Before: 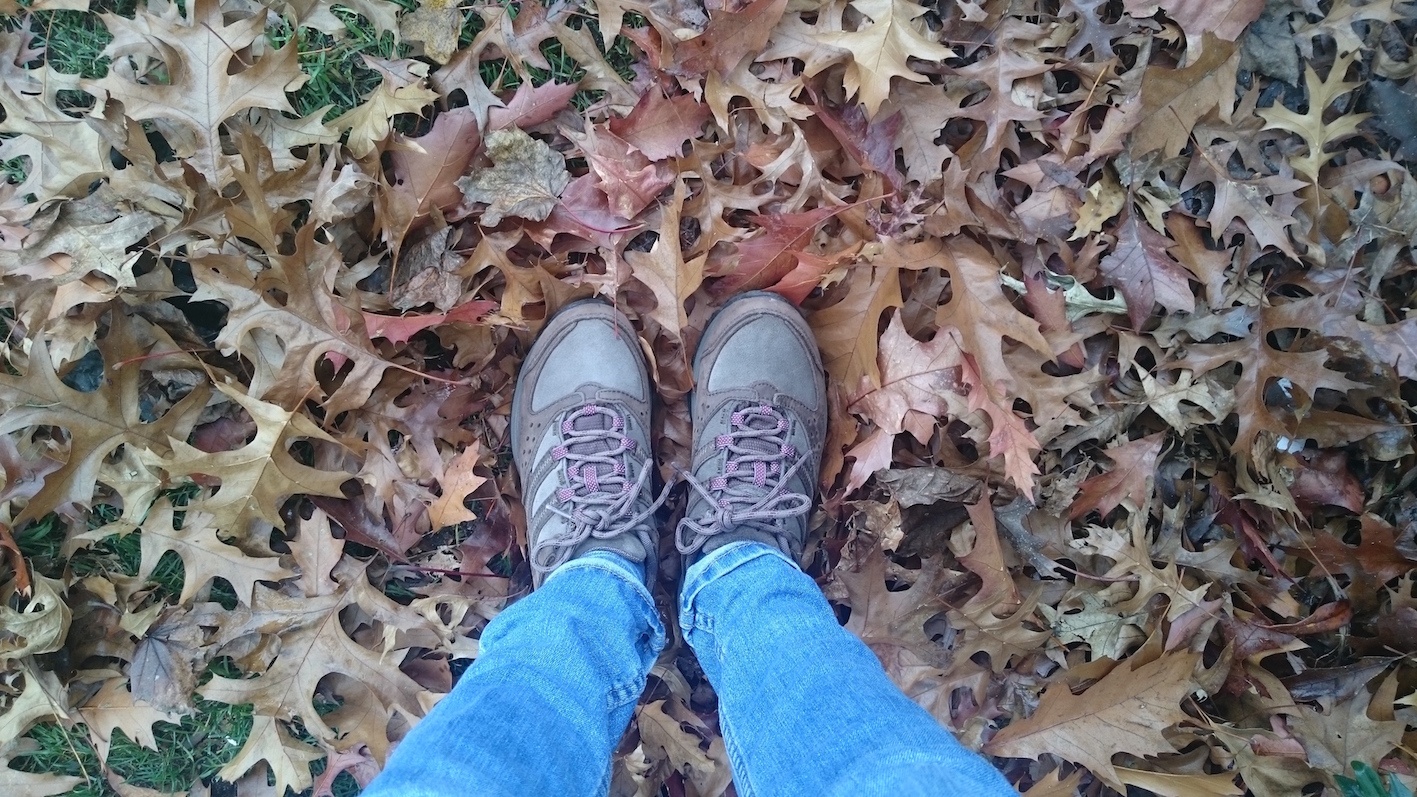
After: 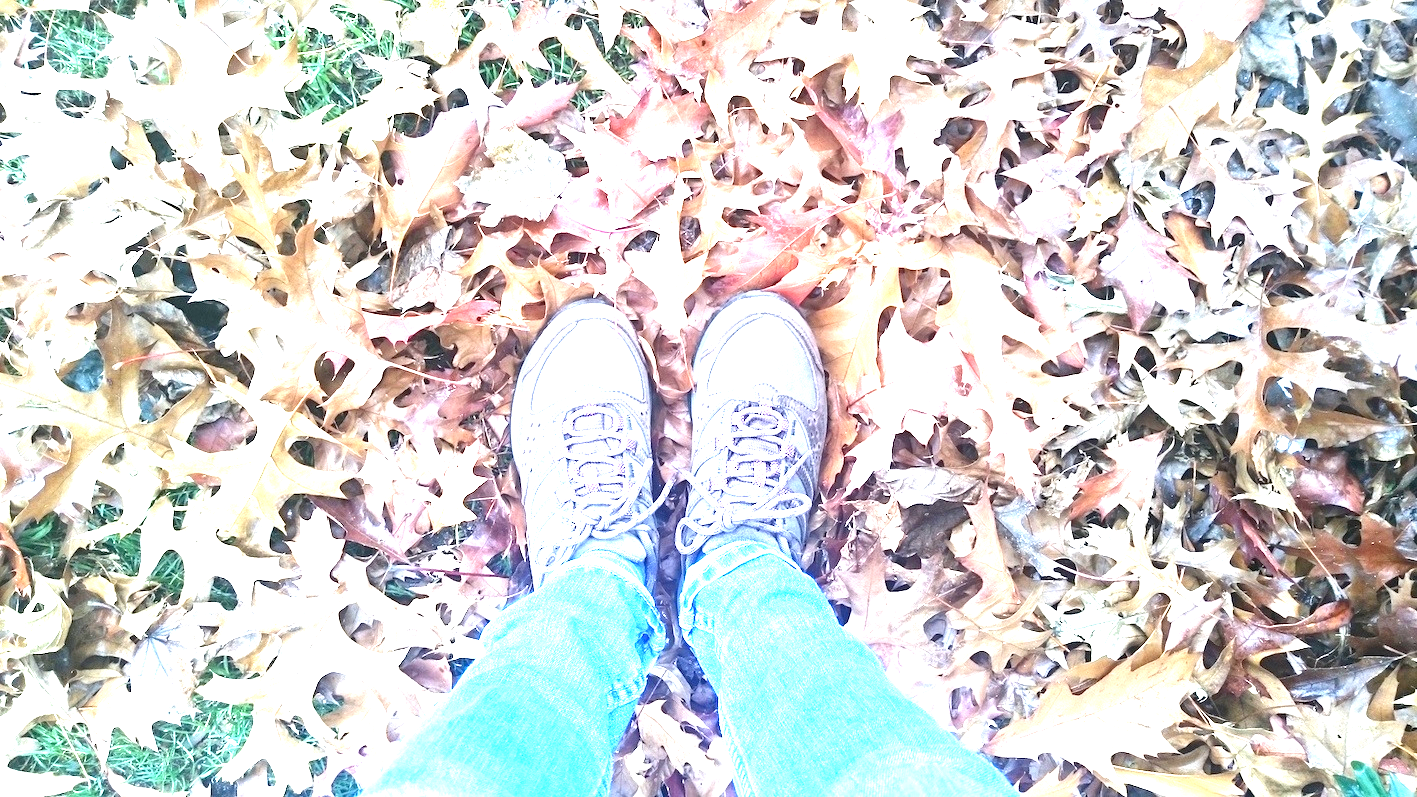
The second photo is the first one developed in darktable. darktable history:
exposure: black level correction 0.001, exposure 2.607 EV, compensate exposure bias true, compensate highlight preservation false
